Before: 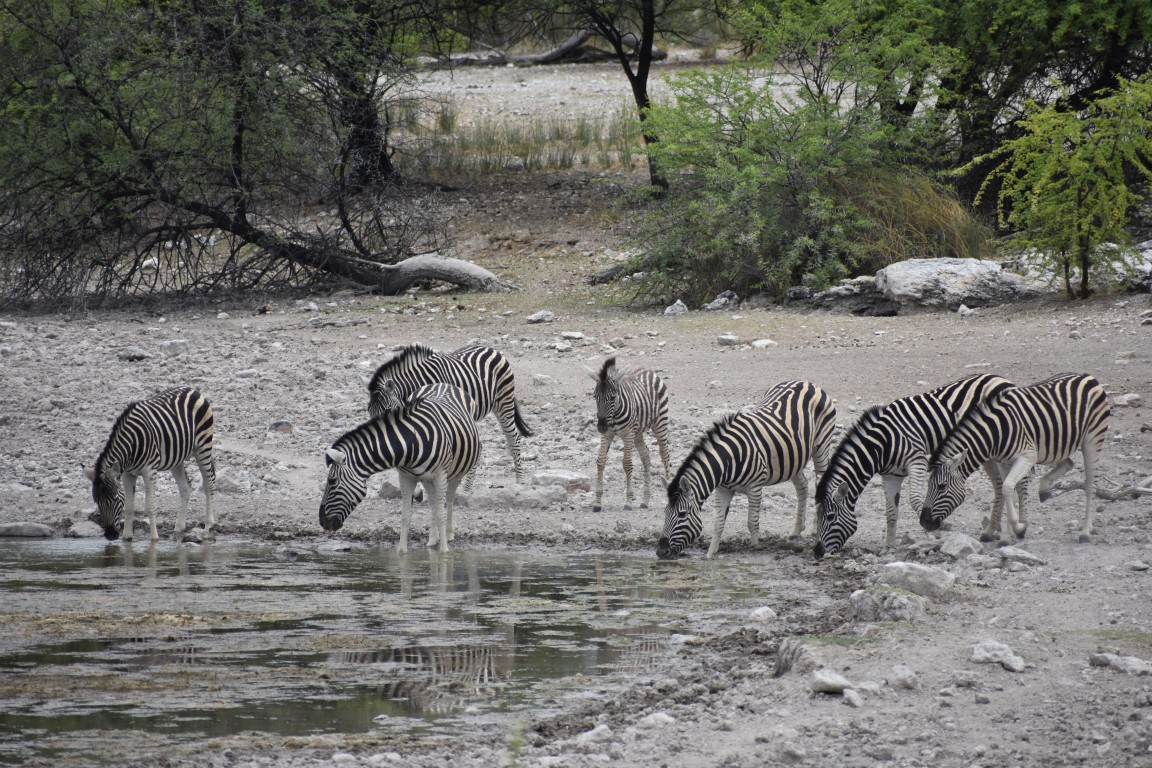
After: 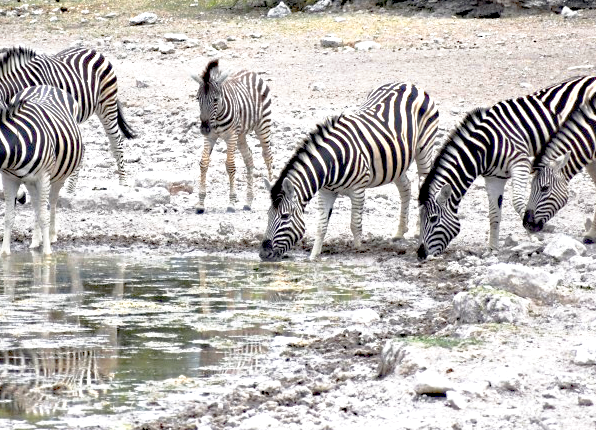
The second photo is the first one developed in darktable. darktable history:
crop: left 34.479%, top 38.822%, right 13.718%, bottom 5.172%
shadows and highlights: on, module defaults
graduated density: on, module defaults
exposure: black level correction 0.009, exposure 1.425 EV, compensate highlight preservation false
haze removal: strength 0.29, distance 0.25, compatibility mode true, adaptive false
color zones: curves: ch0 [(0.018, 0.548) (0.197, 0.654) (0.425, 0.447) (0.605, 0.658) (0.732, 0.579)]; ch1 [(0.105, 0.531) (0.224, 0.531) (0.386, 0.39) (0.618, 0.456) (0.732, 0.456) (0.956, 0.421)]; ch2 [(0.039, 0.583) (0.215, 0.465) (0.399, 0.544) (0.465, 0.548) (0.614, 0.447) (0.724, 0.43) (0.882, 0.623) (0.956, 0.632)]
tone curve: curves: ch0 [(0, 0) (0.003, 0.003) (0.011, 0.012) (0.025, 0.027) (0.044, 0.048) (0.069, 0.076) (0.1, 0.109) (0.136, 0.148) (0.177, 0.194) (0.224, 0.245) (0.277, 0.303) (0.335, 0.366) (0.399, 0.436) (0.468, 0.511) (0.543, 0.593) (0.623, 0.681) (0.709, 0.775) (0.801, 0.875) (0.898, 0.954) (1, 1)], preserve colors none
